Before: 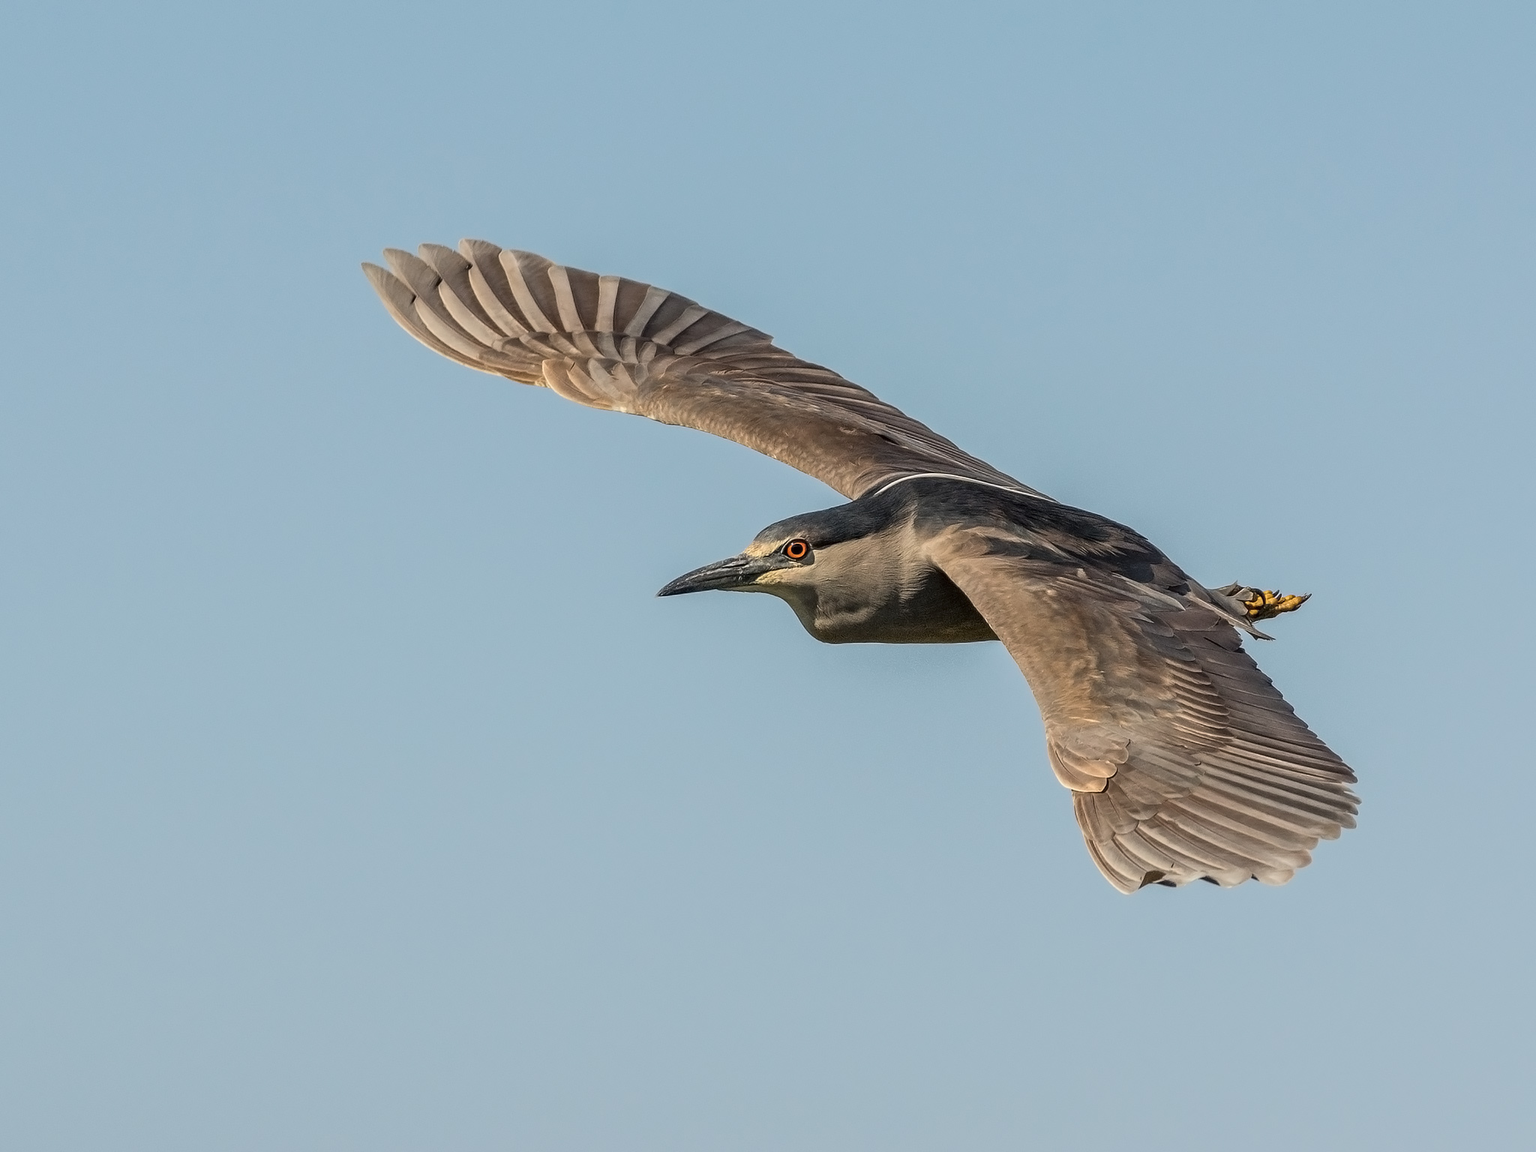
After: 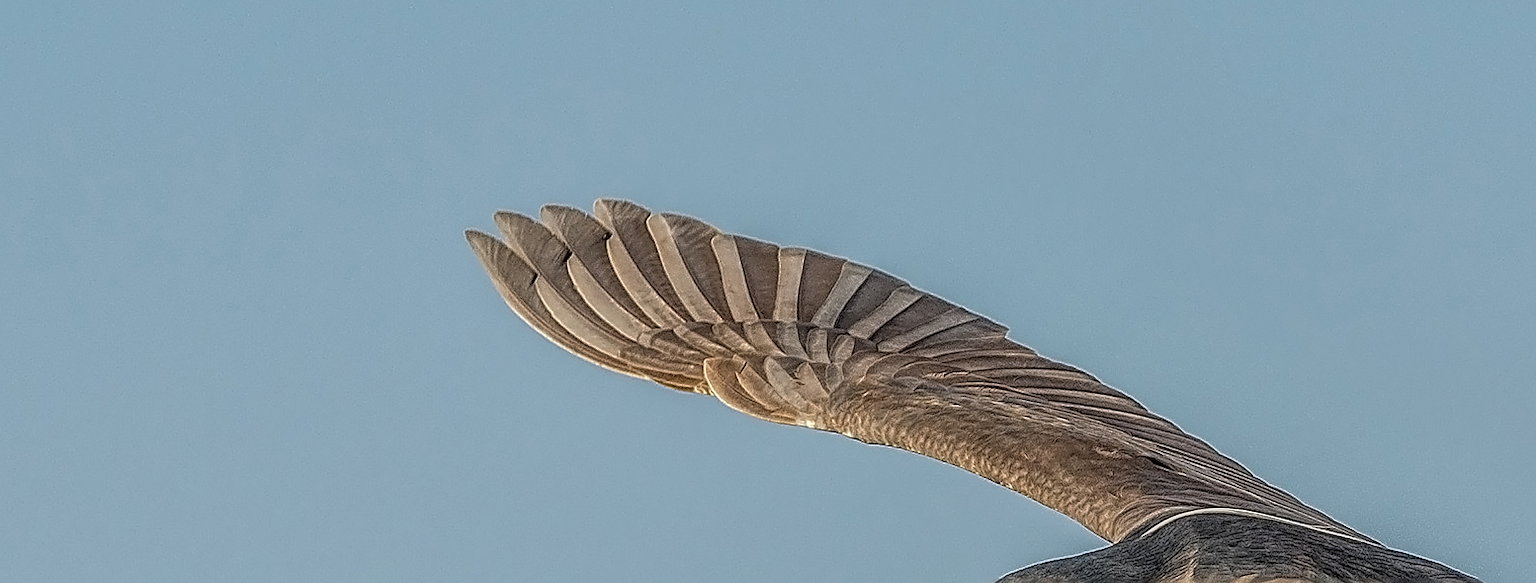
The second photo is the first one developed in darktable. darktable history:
sharpen: amount 1.861
shadows and highlights: low approximation 0.01, soften with gaussian
crop: left 0.563%, top 7.641%, right 23.549%, bottom 53.908%
local contrast: highlights 20%, shadows 28%, detail 199%, midtone range 0.2
